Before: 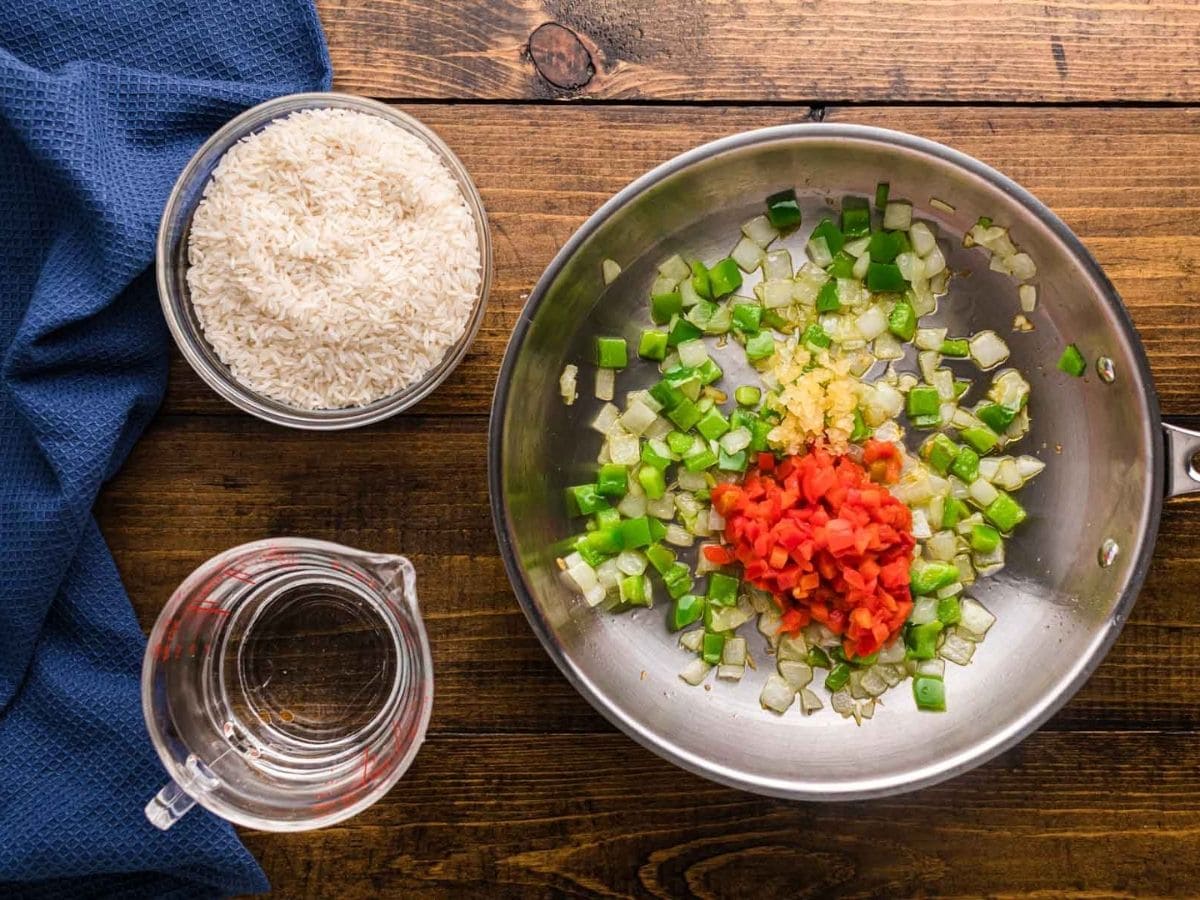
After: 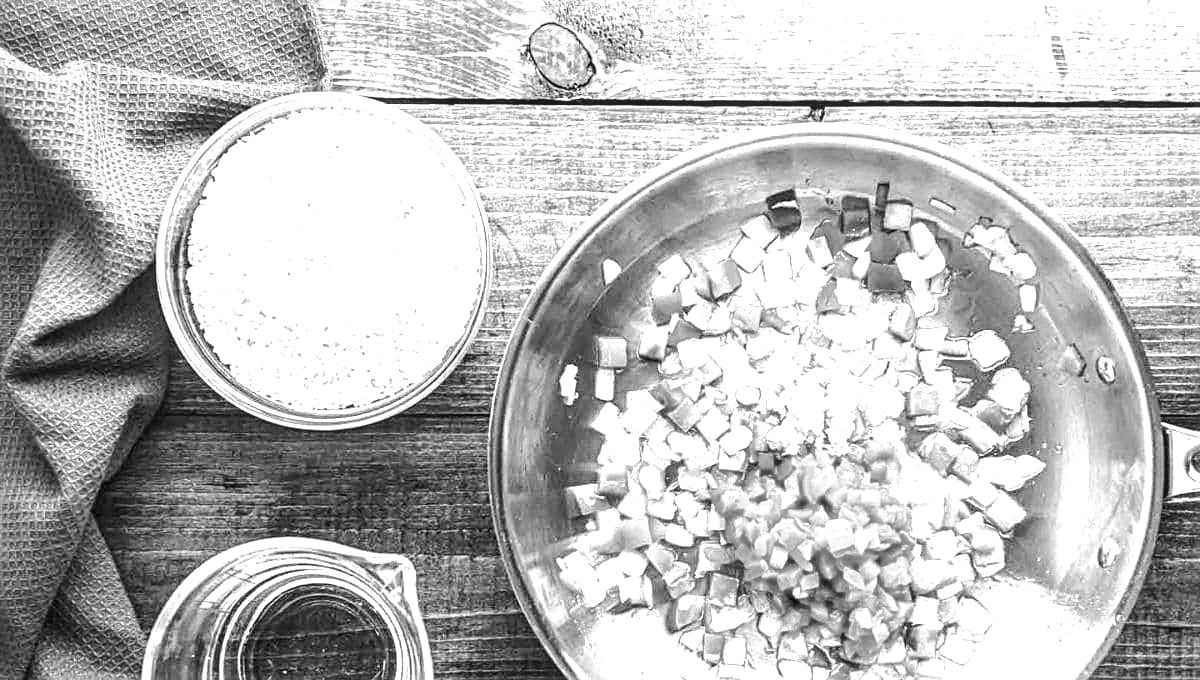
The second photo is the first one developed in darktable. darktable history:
color calibration: output gray [0.21, 0.42, 0.37, 0], illuminant custom, x 0.371, y 0.381, temperature 4282.97 K
exposure: black level correction 0, exposure 1.753 EV, compensate exposure bias true, compensate highlight preservation false
local contrast: on, module defaults
sharpen: on, module defaults
crop: bottom 24.424%
tone equalizer: -8 EV -0.411 EV, -7 EV -0.393 EV, -6 EV -0.36 EV, -5 EV -0.247 EV, -3 EV 0.218 EV, -2 EV 0.321 EV, -1 EV 0.379 EV, +0 EV 0.418 EV, edges refinement/feathering 500, mask exposure compensation -1.57 EV, preserve details no
color balance rgb: linear chroma grading › global chroma 18.502%, perceptual saturation grading › global saturation 10.339%, perceptual brilliance grading › mid-tones 10.048%, perceptual brilliance grading › shadows 14.758%, global vibrance 14.28%
